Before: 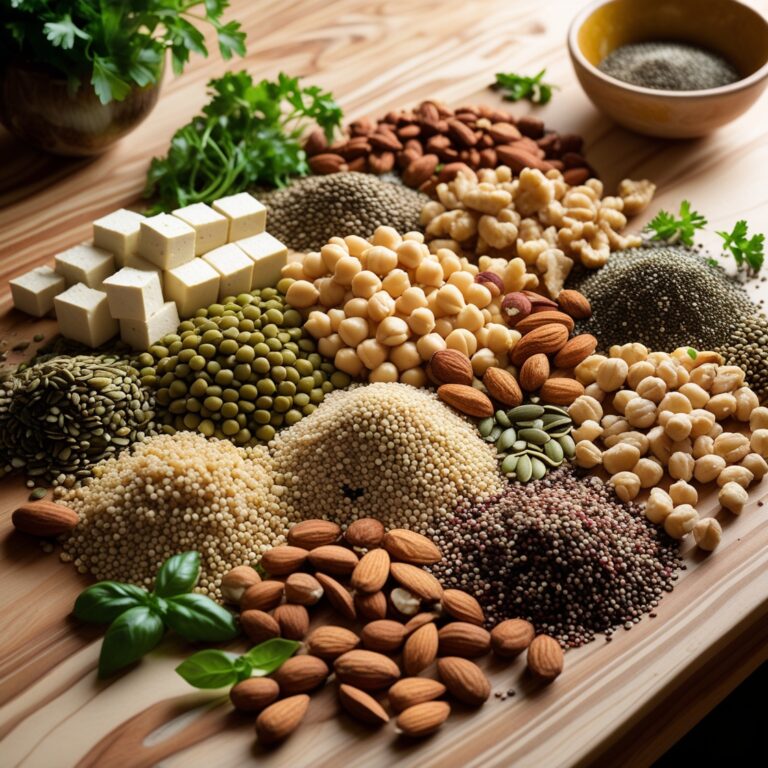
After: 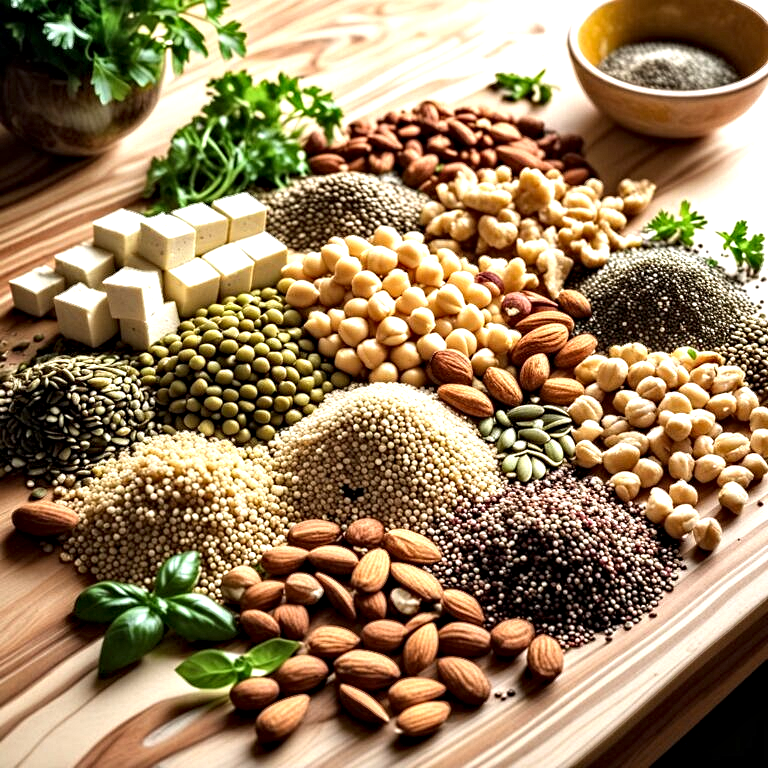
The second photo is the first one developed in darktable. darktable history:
contrast equalizer: octaves 7, y [[0.5, 0.542, 0.583, 0.625, 0.667, 0.708], [0.5 ×6], [0.5 ×6], [0 ×6], [0 ×6]]
exposure: exposure 0.75 EV, compensate highlight preservation false
